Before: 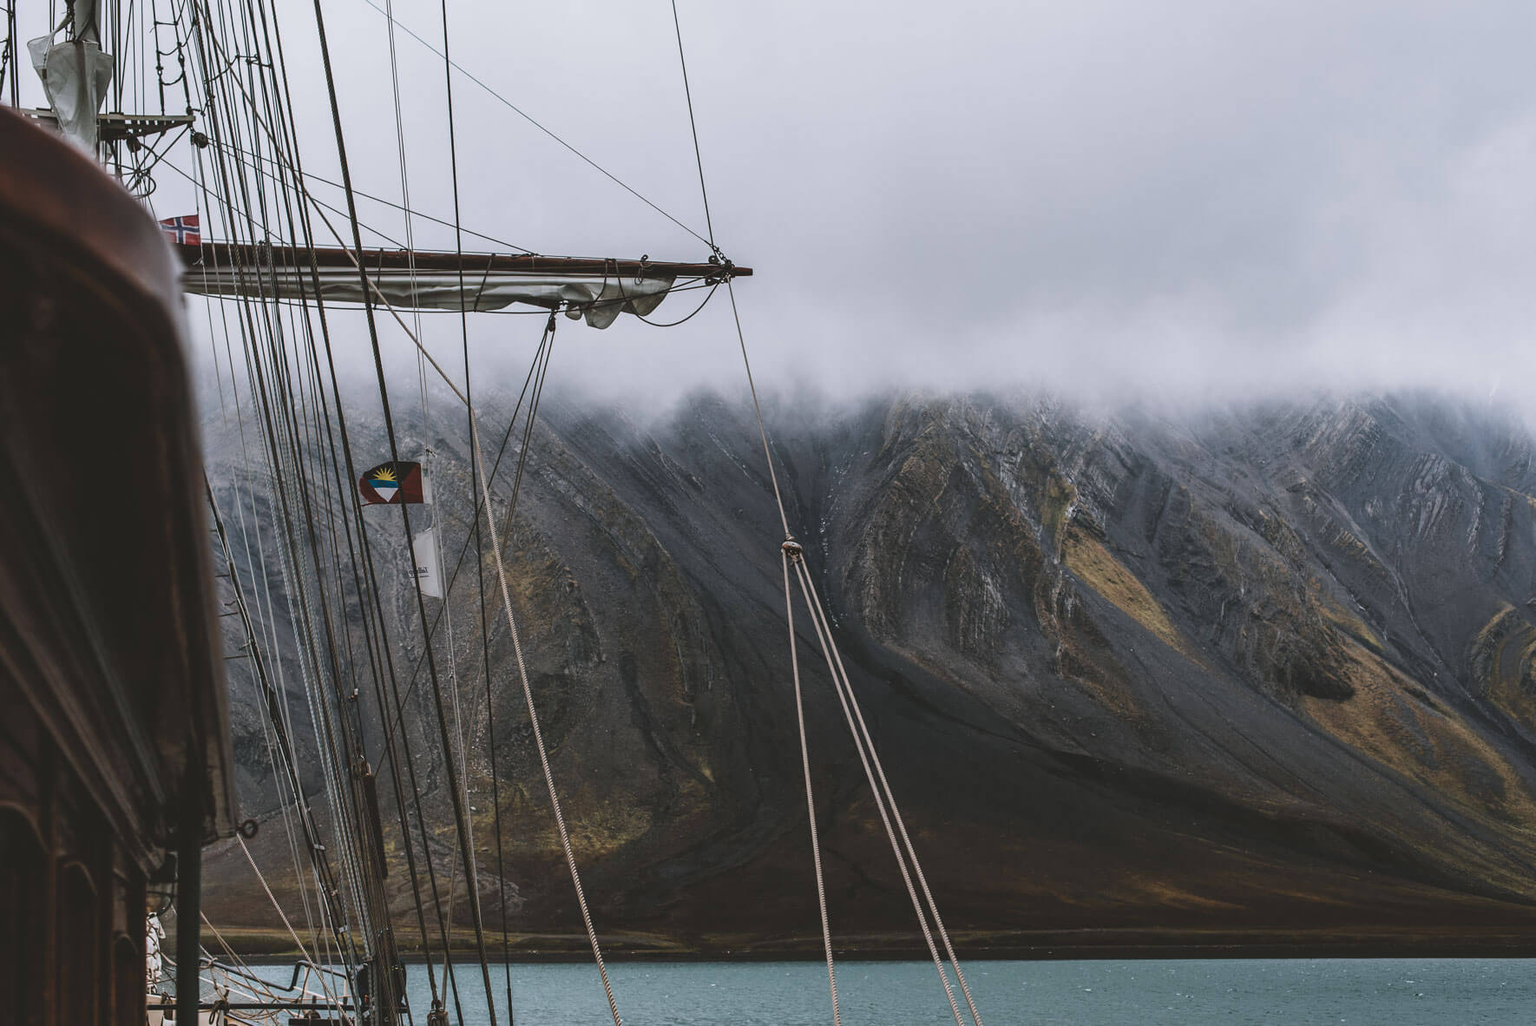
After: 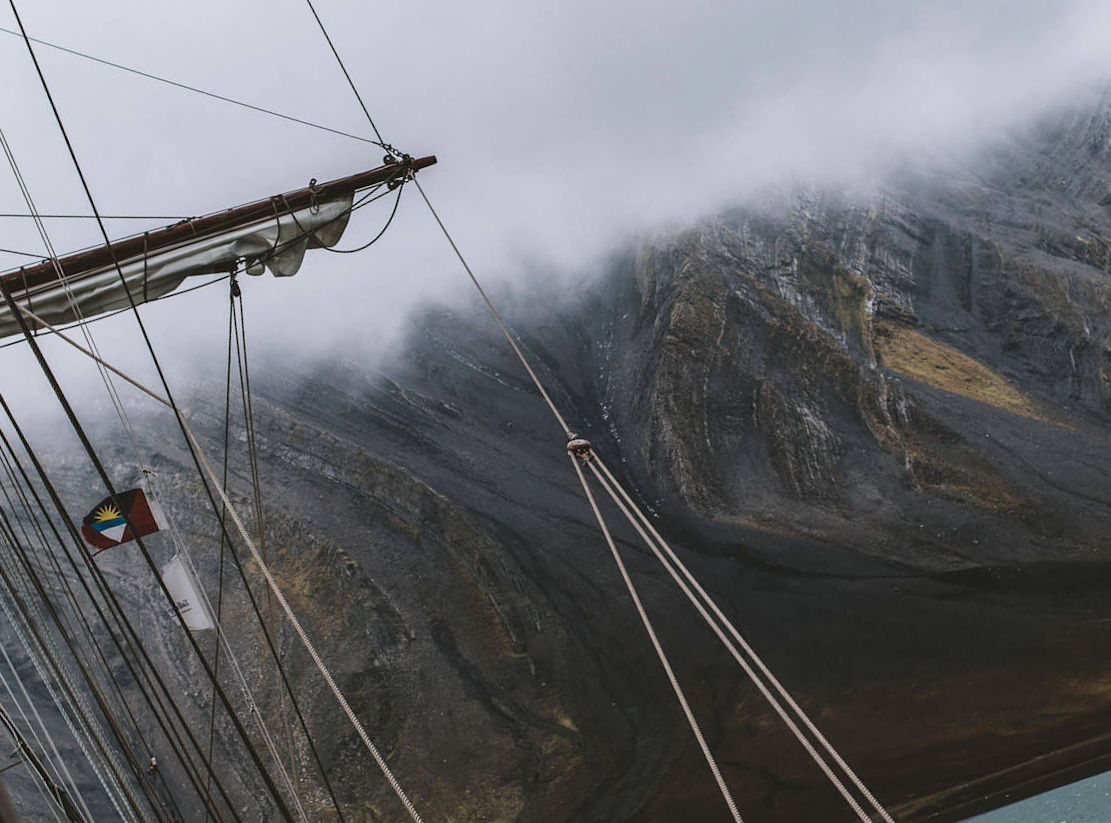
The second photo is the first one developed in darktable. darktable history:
crop and rotate: angle 18.26°, left 6.789%, right 4.081%, bottom 1.16%
exposure: black level correction 0.005, exposure 0.017 EV, compensate highlight preservation false
